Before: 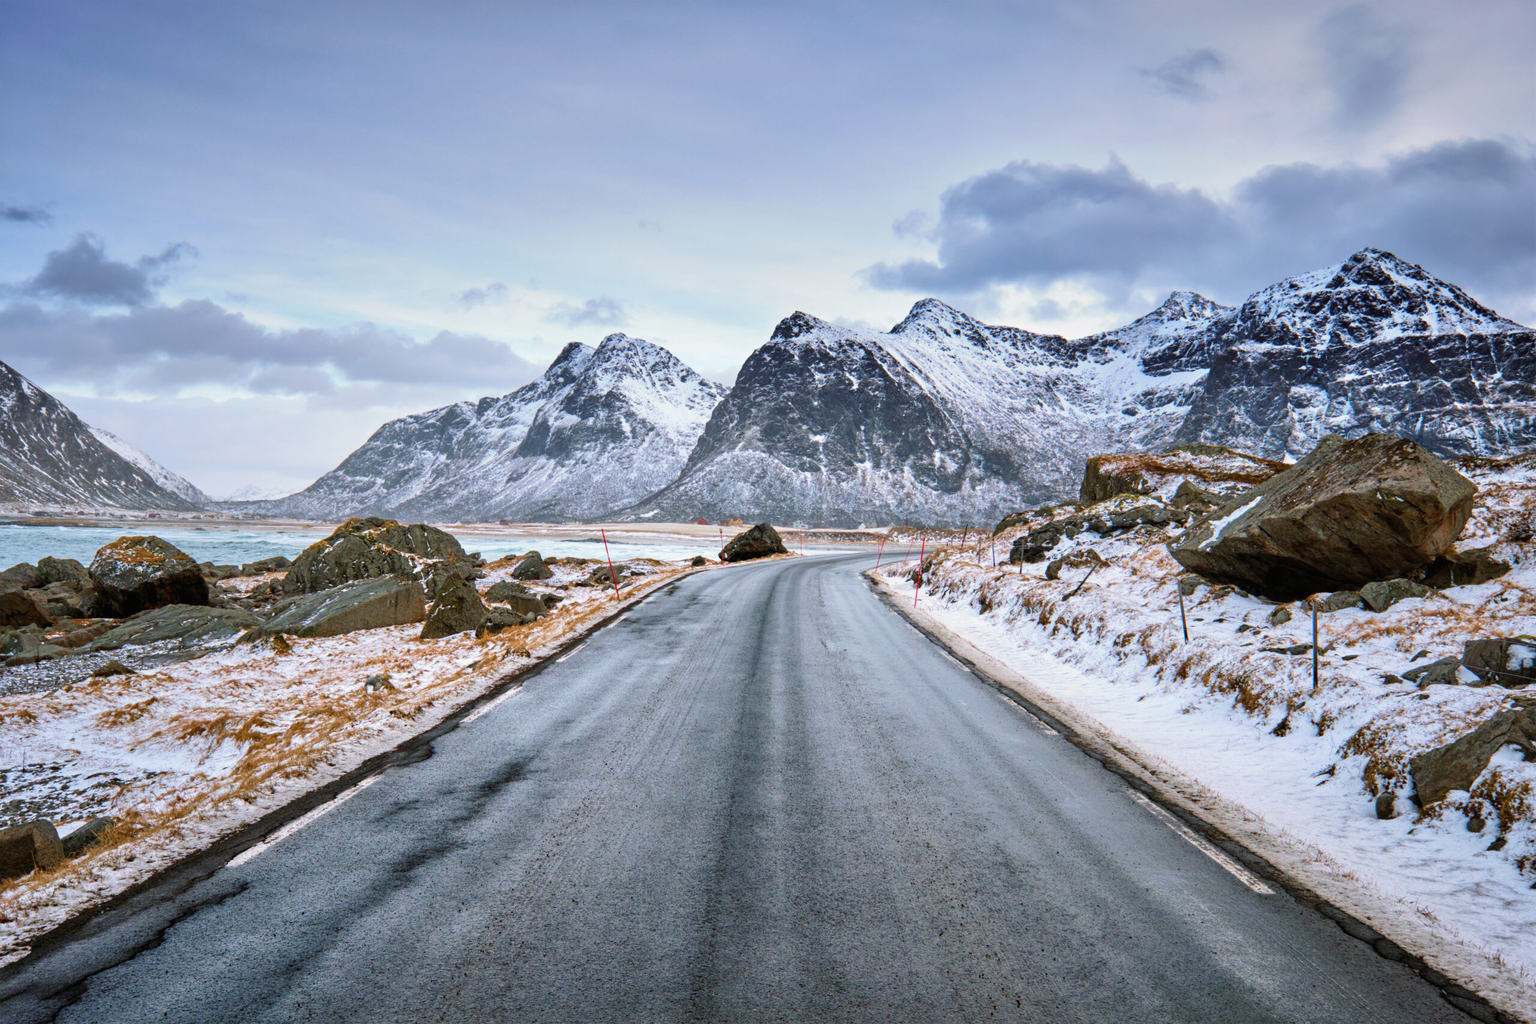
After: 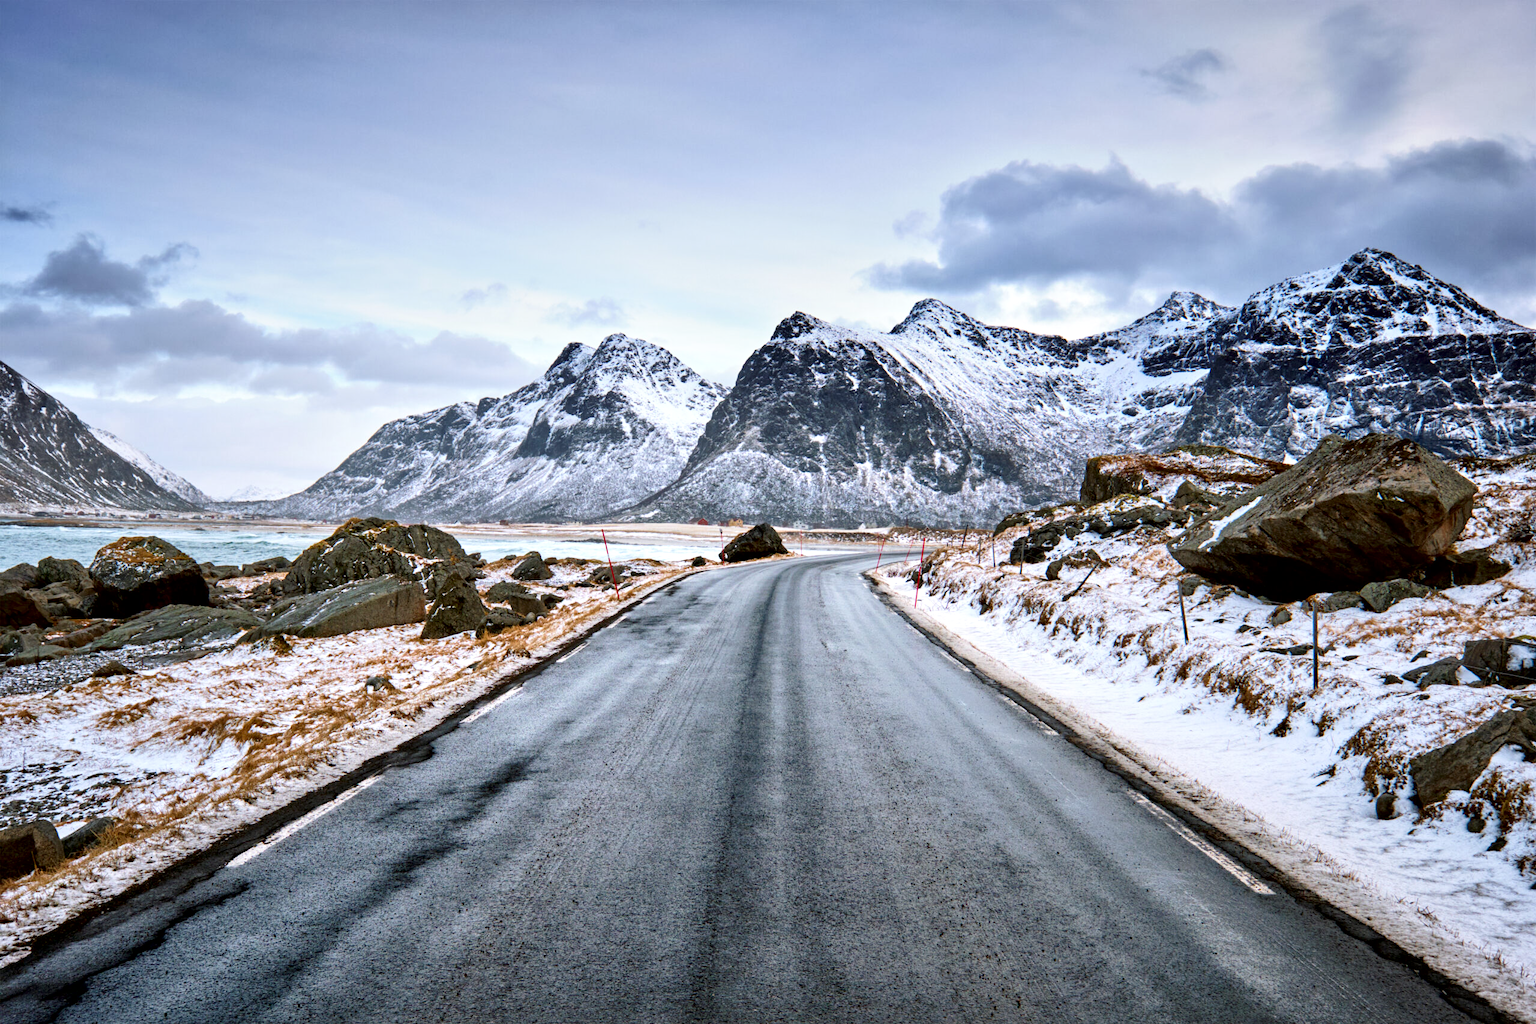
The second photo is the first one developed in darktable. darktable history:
local contrast: mode bilateral grid, contrast 25, coarseness 60, detail 151%, midtone range 0.2
shadows and highlights: shadows -63.35, white point adjustment -5.07, highlights 60.57
